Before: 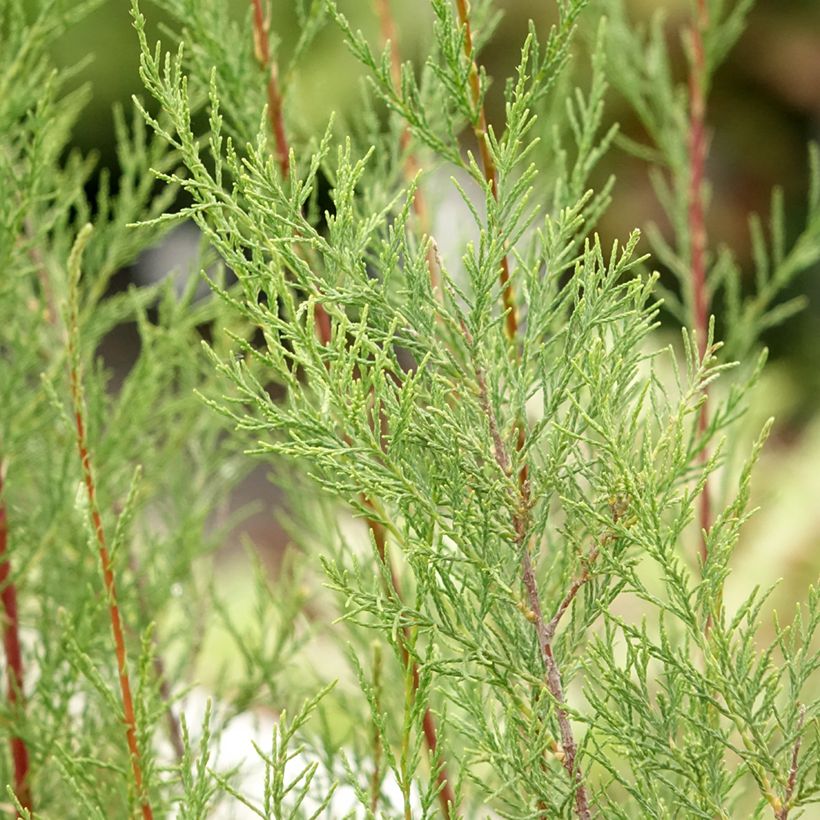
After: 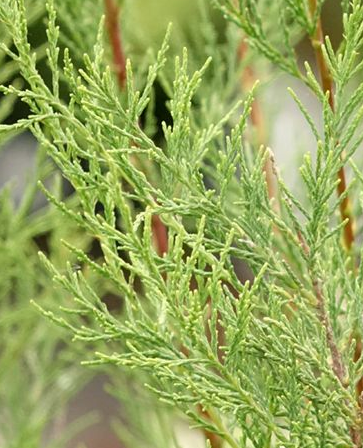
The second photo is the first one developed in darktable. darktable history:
crop: left 19.921%, top 10.858%, right 35.709%, bottom 34.405%
